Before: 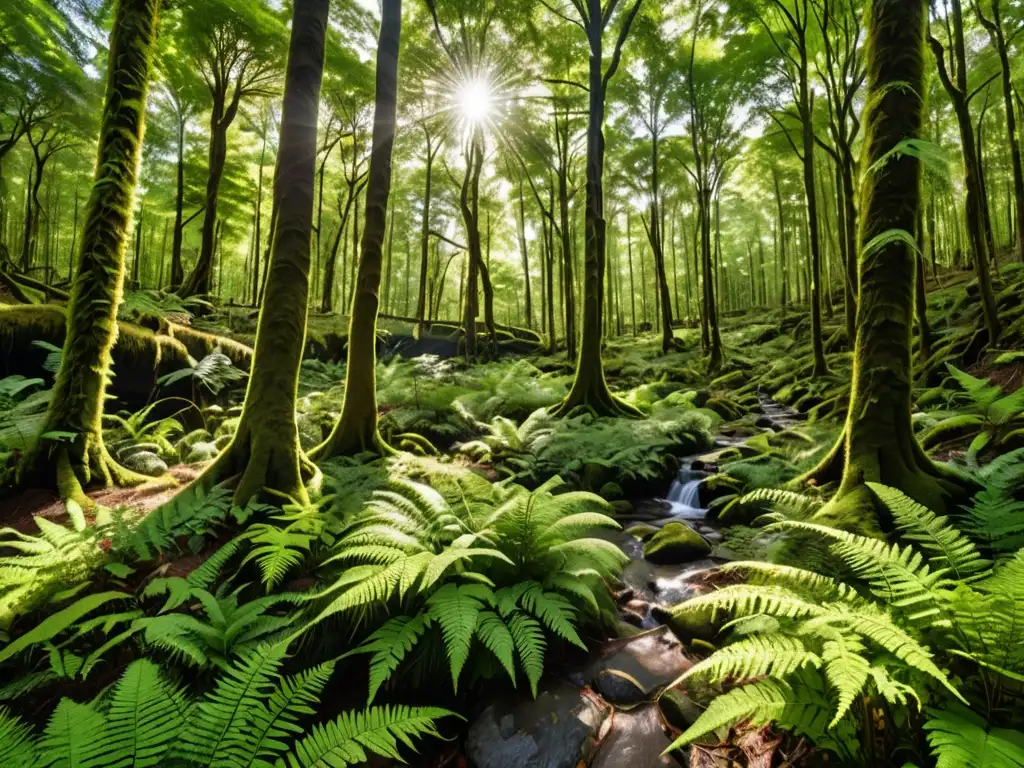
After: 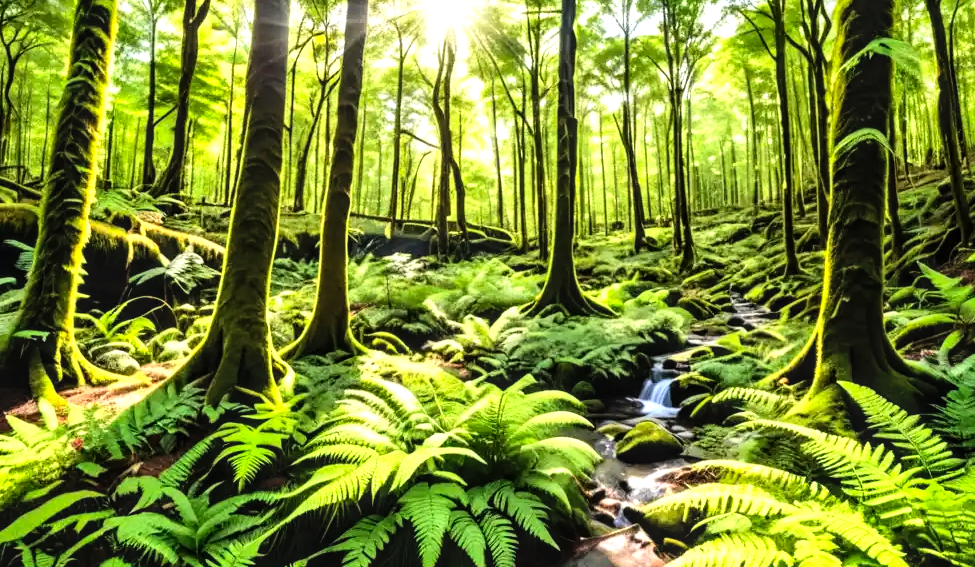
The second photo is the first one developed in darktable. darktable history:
contrast brightness saturation: contrast 0.196, brightness 0.162, saturation 0.22
crop and rotate: left 2.81%, top 13.273%, right 1.947%, bottom 12.806%
tone equalizer: -8 EV -1.07 EV, -7 EV -1.04 EV, -6 EV -0.856 EV, -5 EV -0.601 EV, -3 EV 0.577 EV, -2 EV 0.86 EV, -1 EV 1.01 EV, +0 EV 1.08 EV
local contrast: detail 130%
